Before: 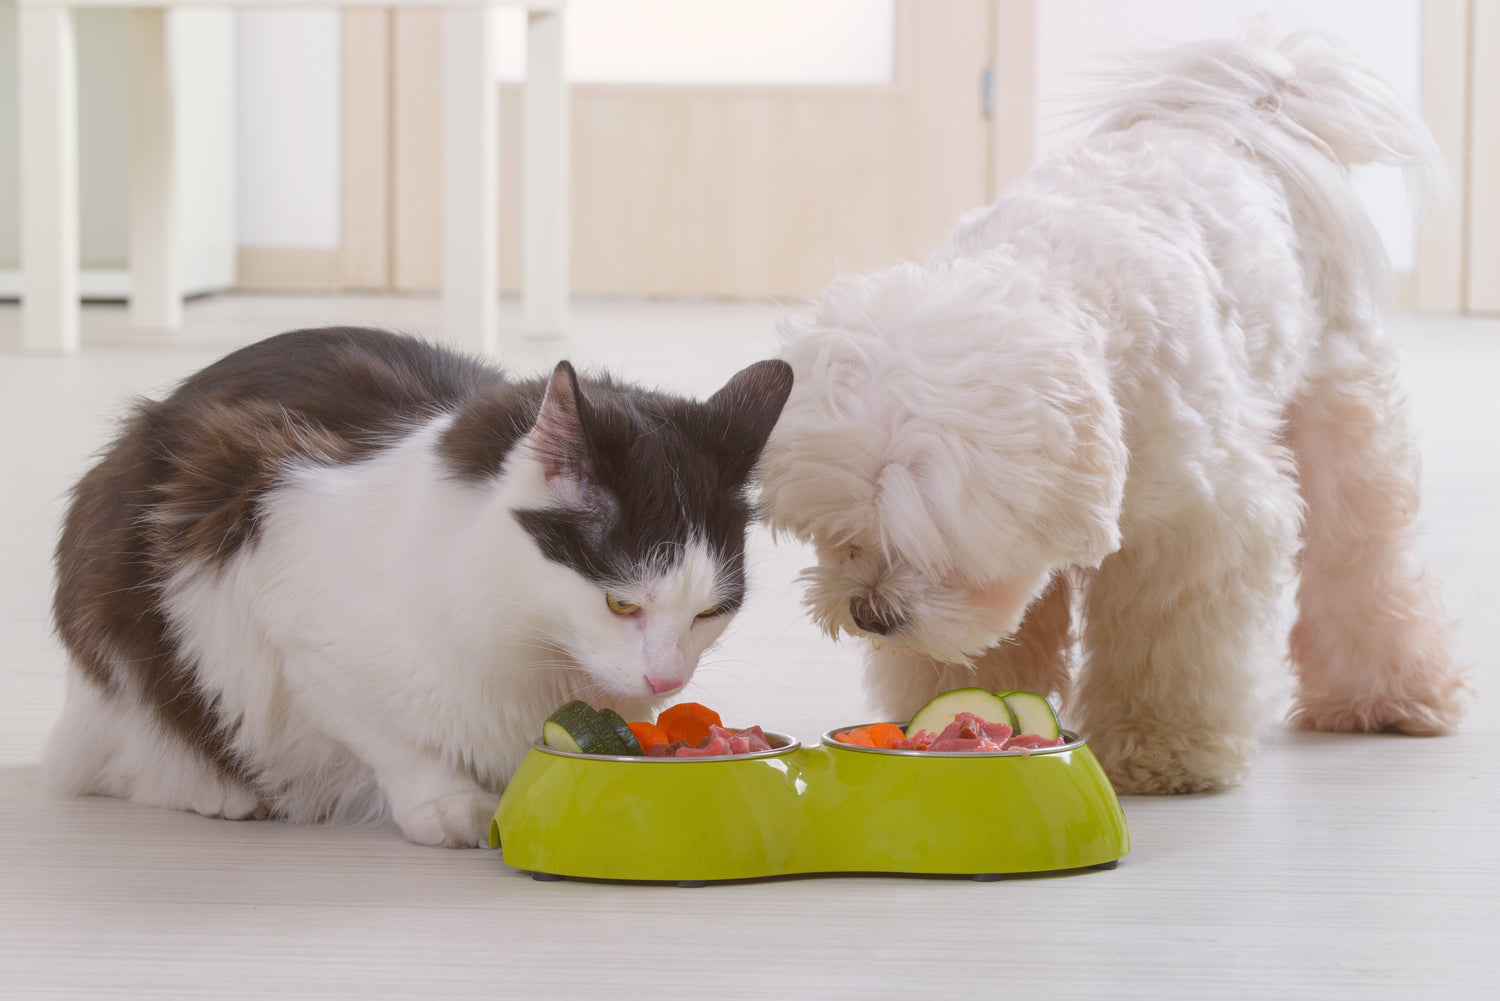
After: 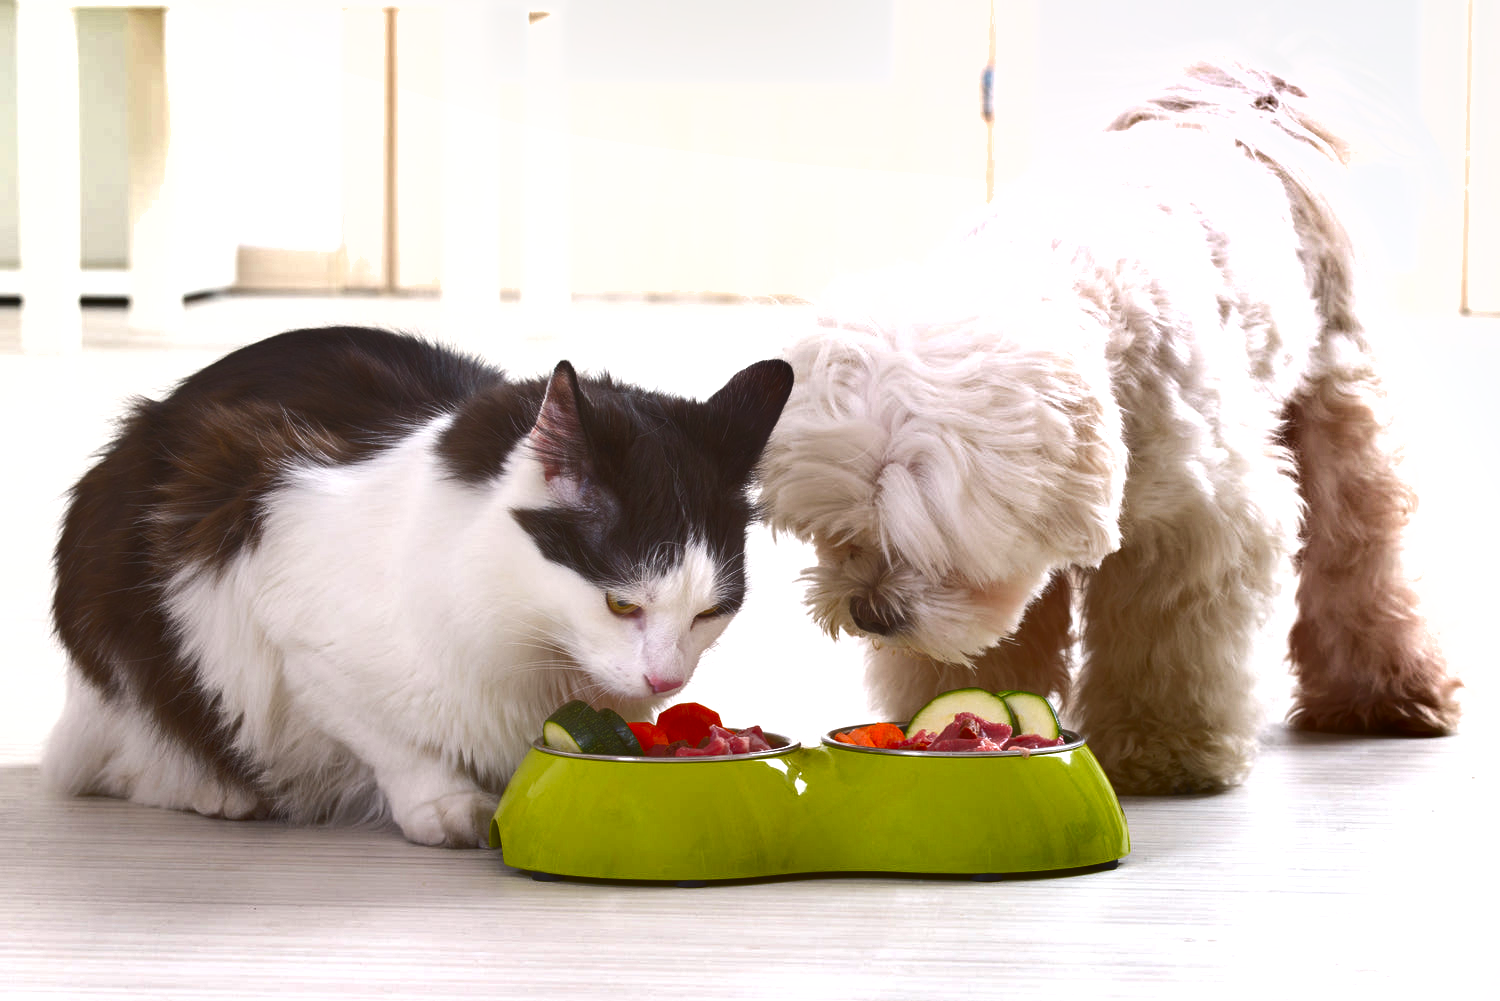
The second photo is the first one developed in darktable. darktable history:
shadows and highlights: radius 171.83, shadows 27.39, white point adjustment 3.02, highlights -68.21, soften with gaussian
exposure: exposure 0.639 EV, compensate exposure bias true, compensate highlight preservation false
